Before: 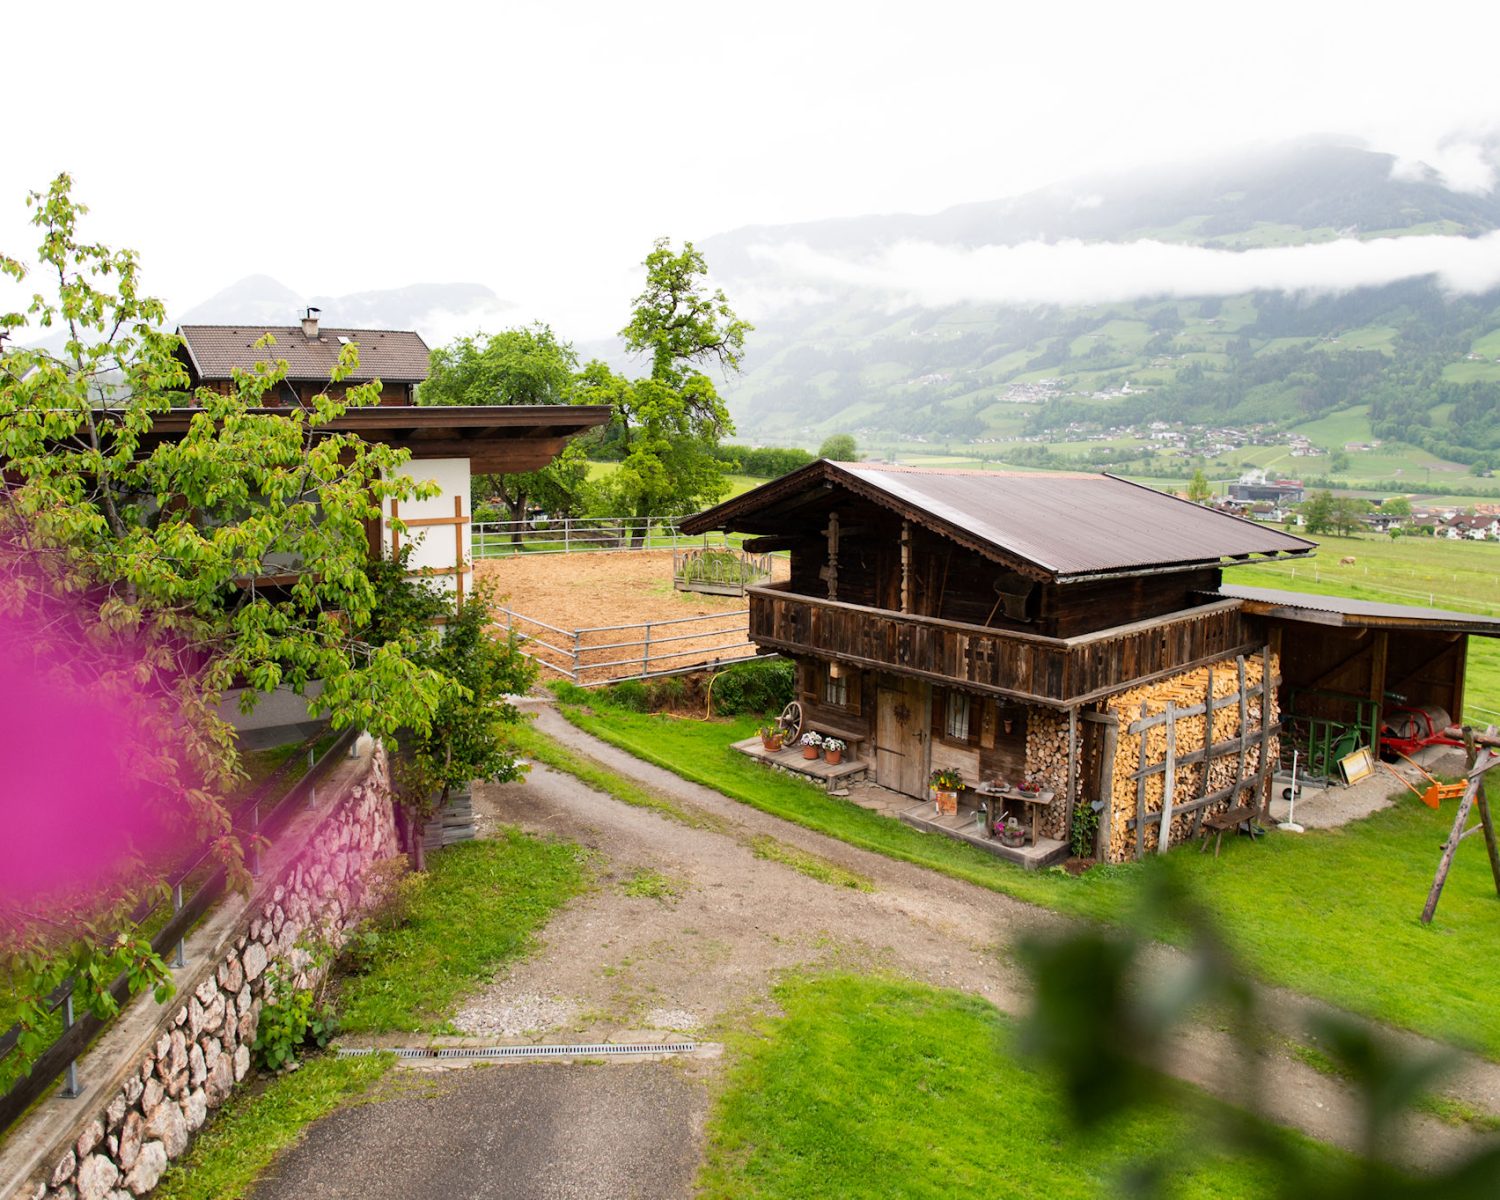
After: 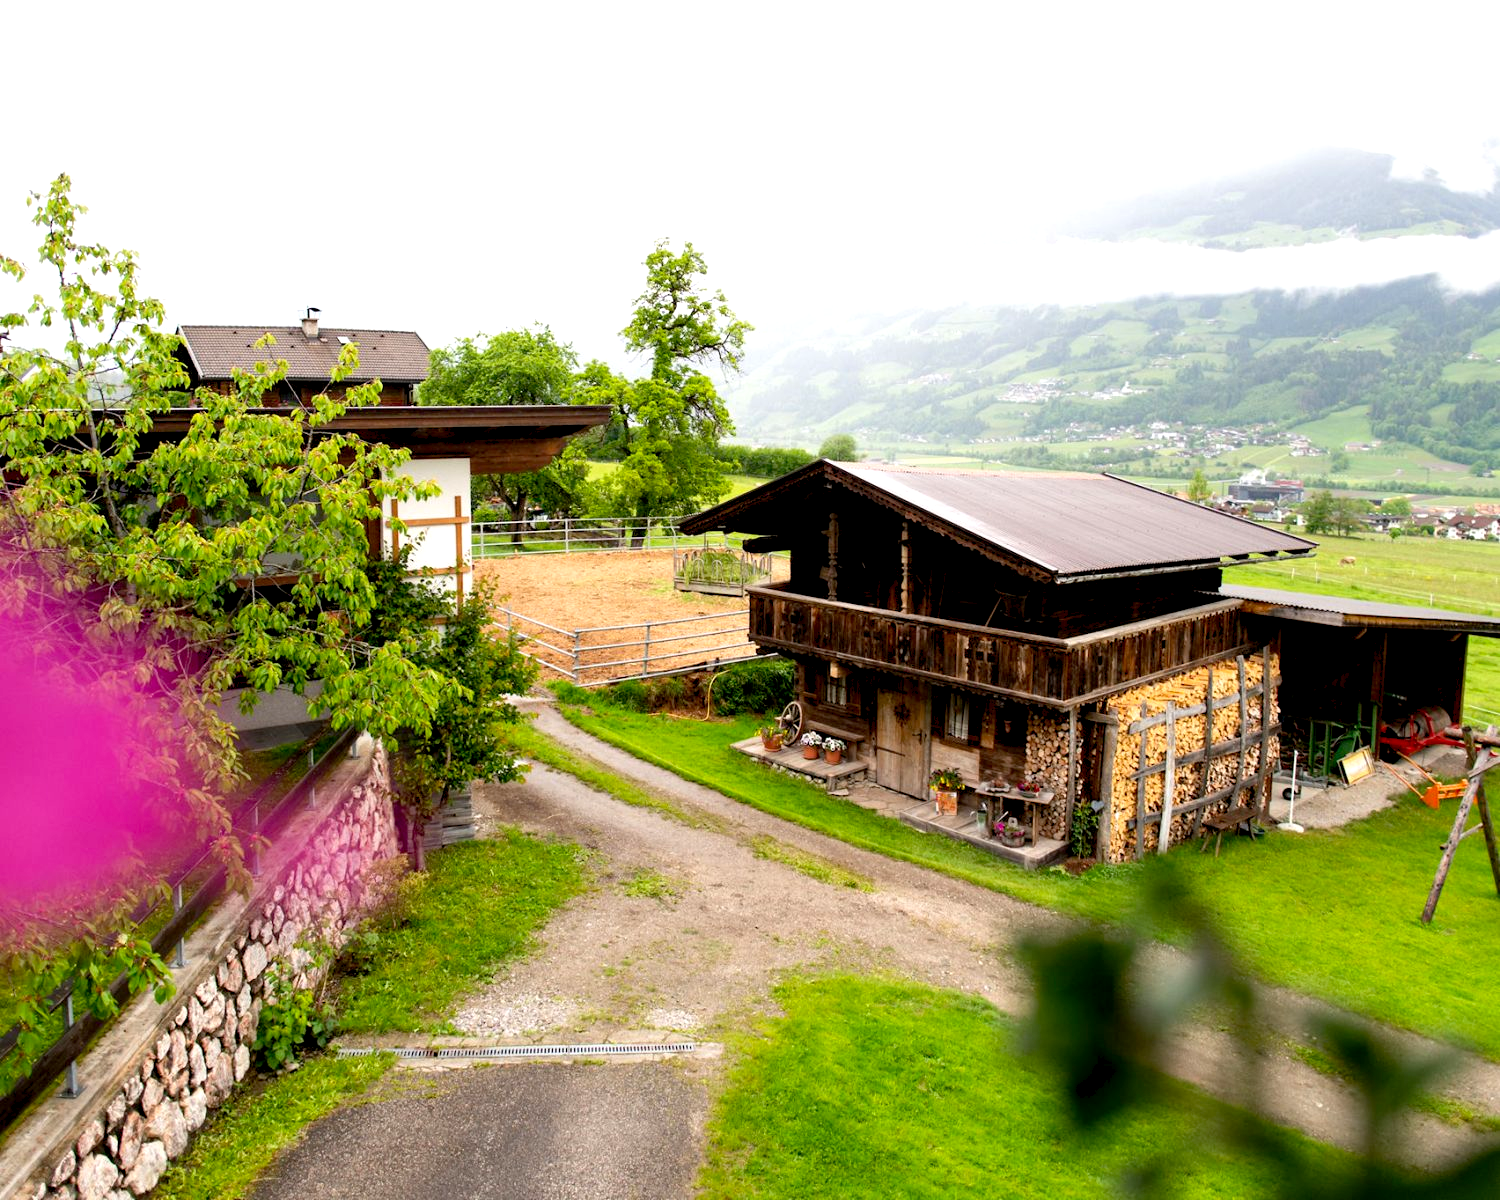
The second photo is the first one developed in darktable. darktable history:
exposure: black level correction 0.011, exposure -0.481 EV, compensate exposure bias true, compensate highlight preservation false
levels: levels [0, 0.394, 0.787]
